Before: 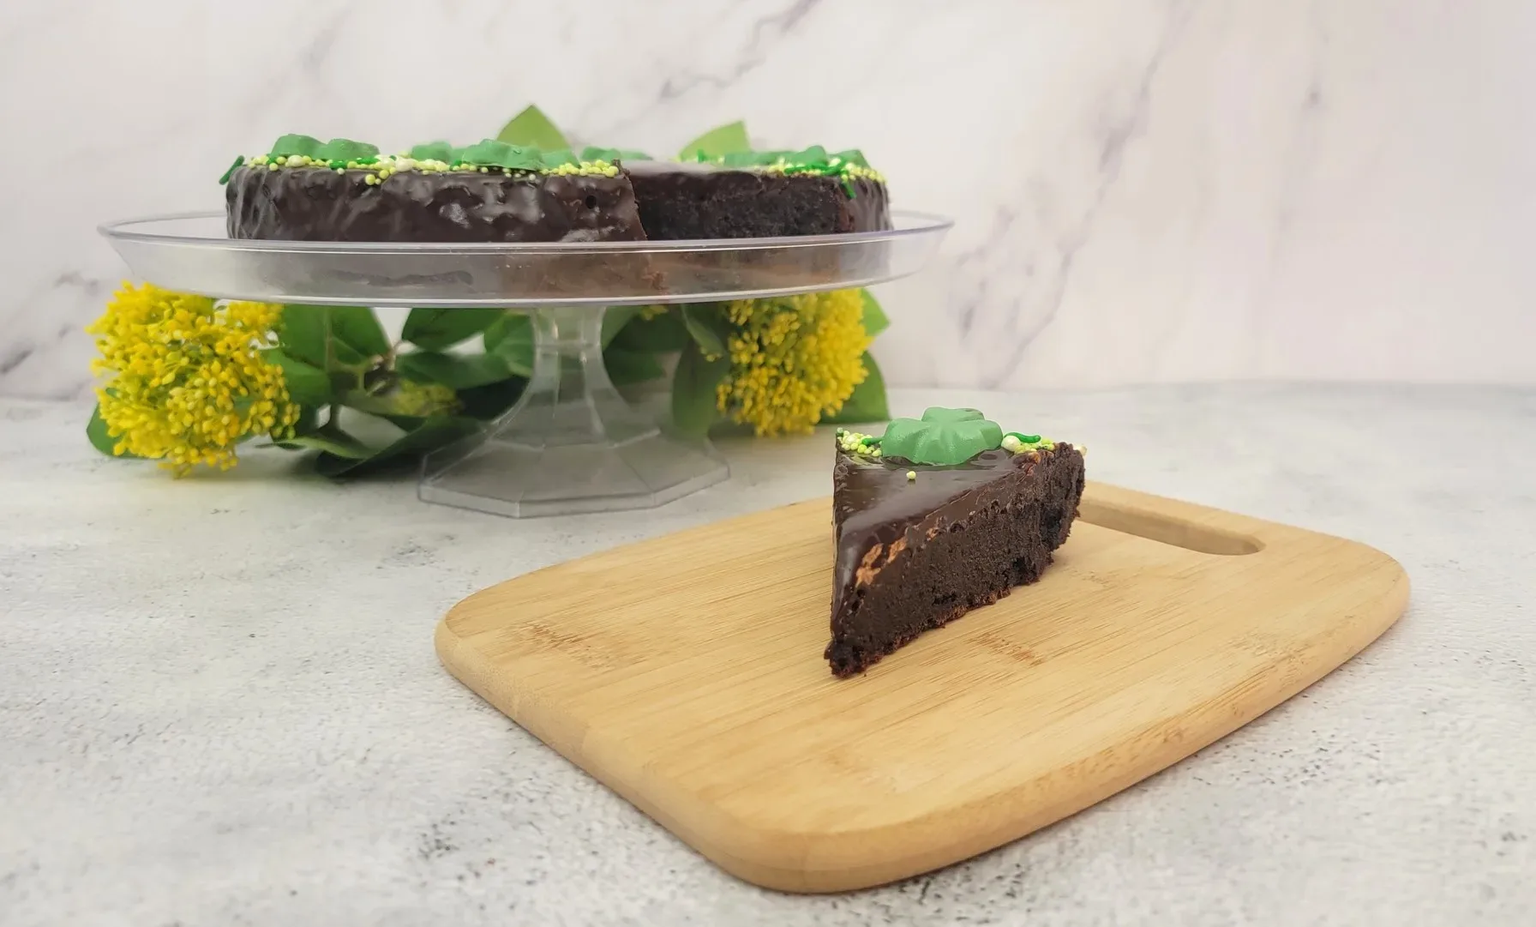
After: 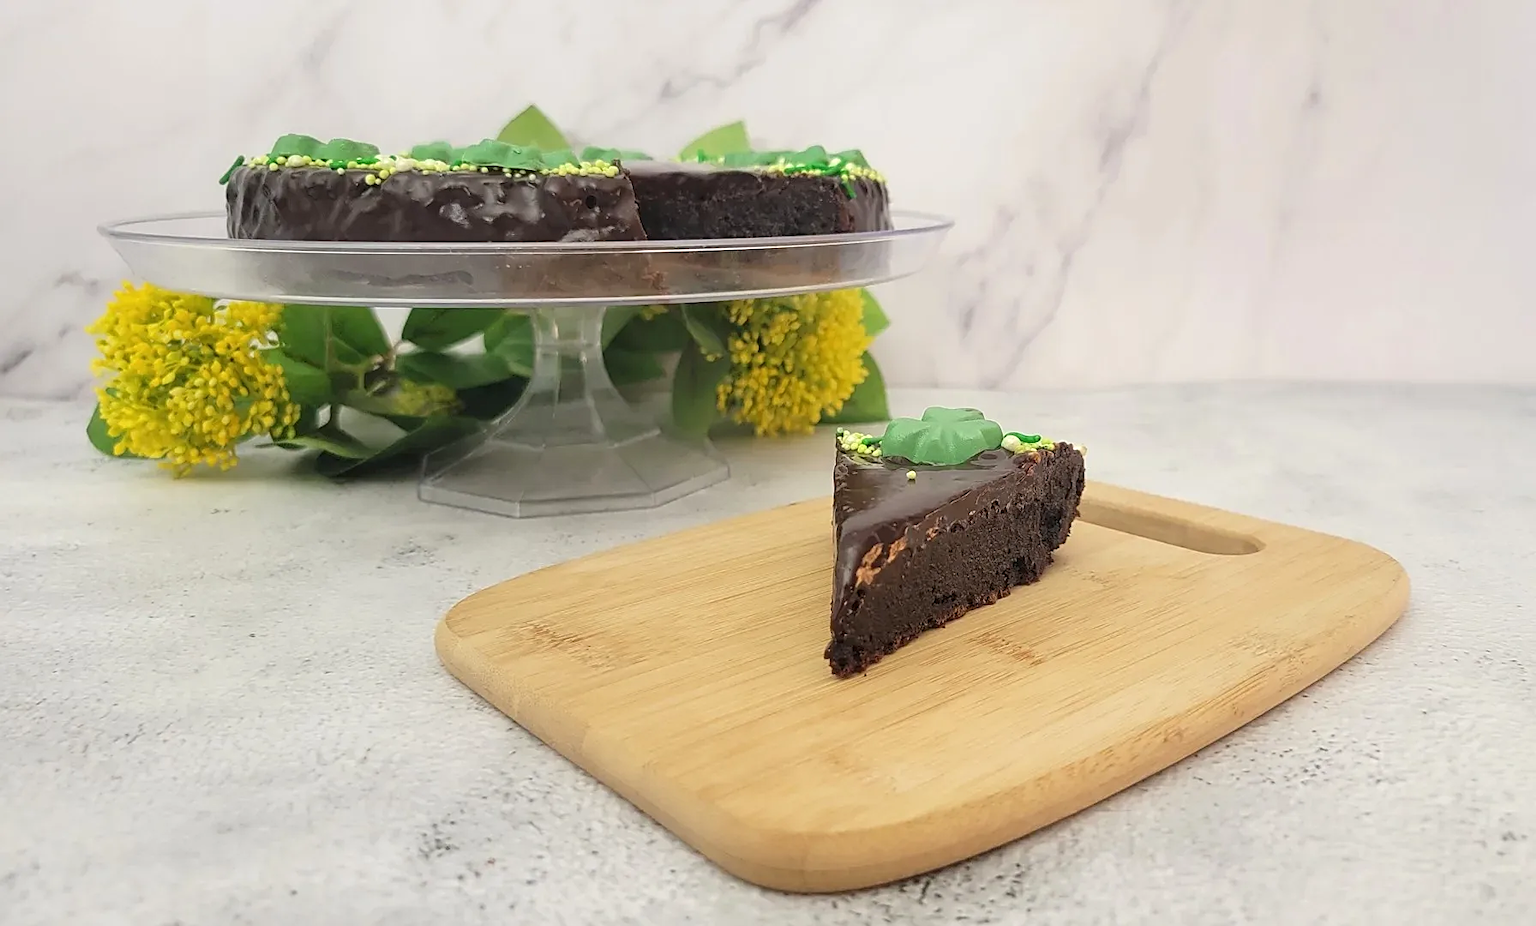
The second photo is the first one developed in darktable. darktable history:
shadows and highlights: shadows 12.71, white point adjustment 1.21, highlights -1.14, soften with gaussian
sharpen: on, module defaults
